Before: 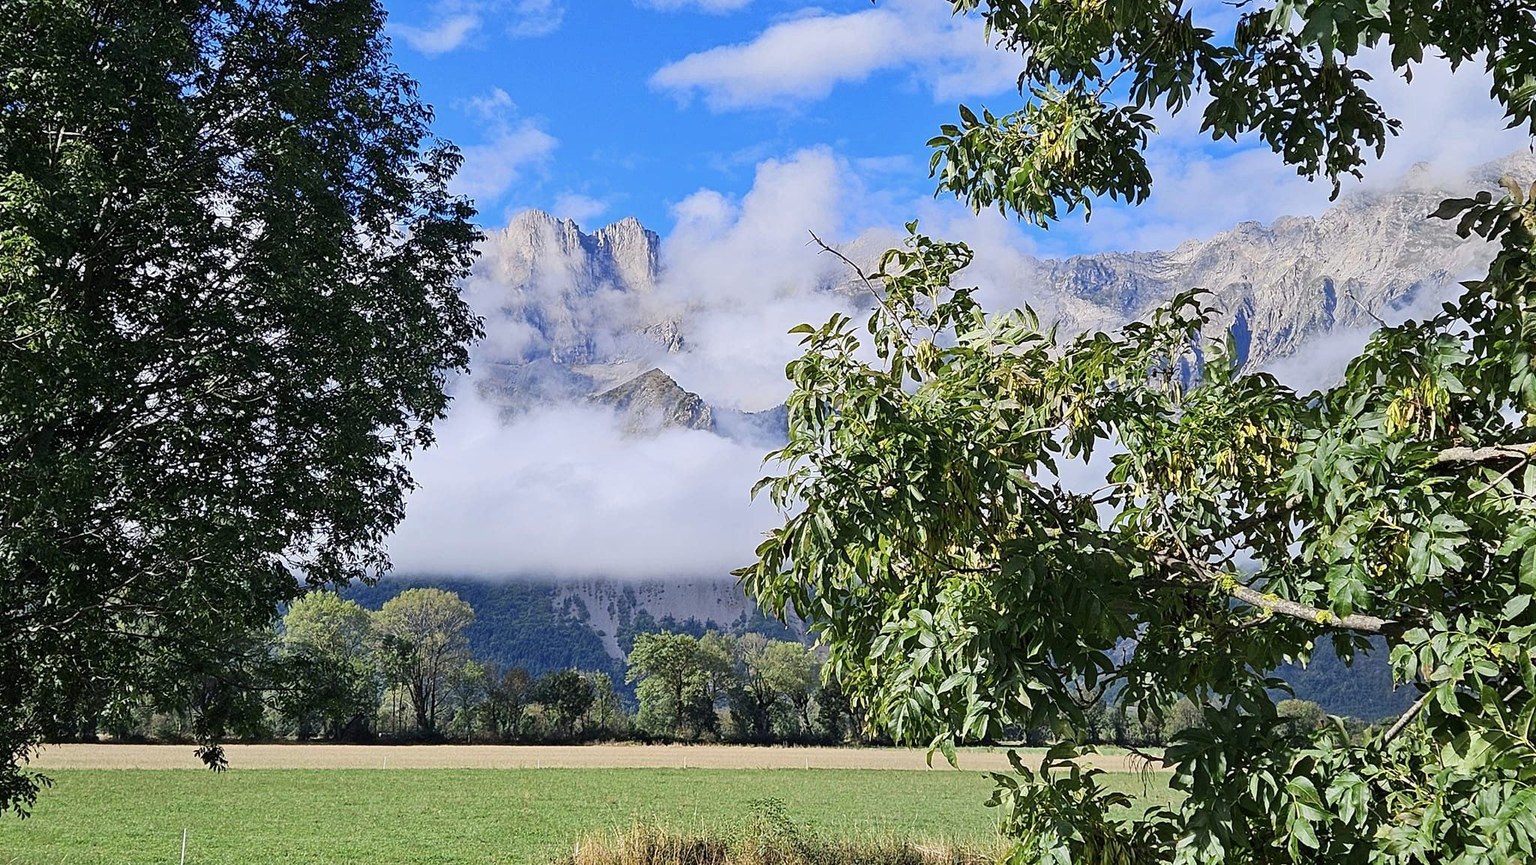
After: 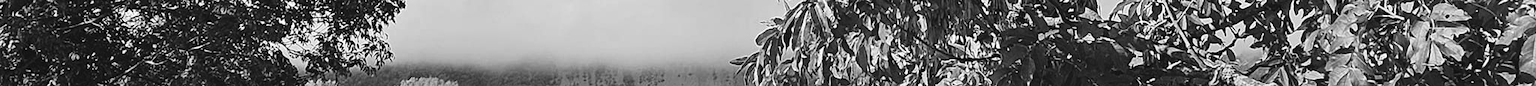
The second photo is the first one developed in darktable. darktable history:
monochrome: on, module defaults
exposure: black level correction -0.005, exposure 0.054 EV, compensate highlight preservation false
crop and rotate: top 59.084%, bottom 30.916%
